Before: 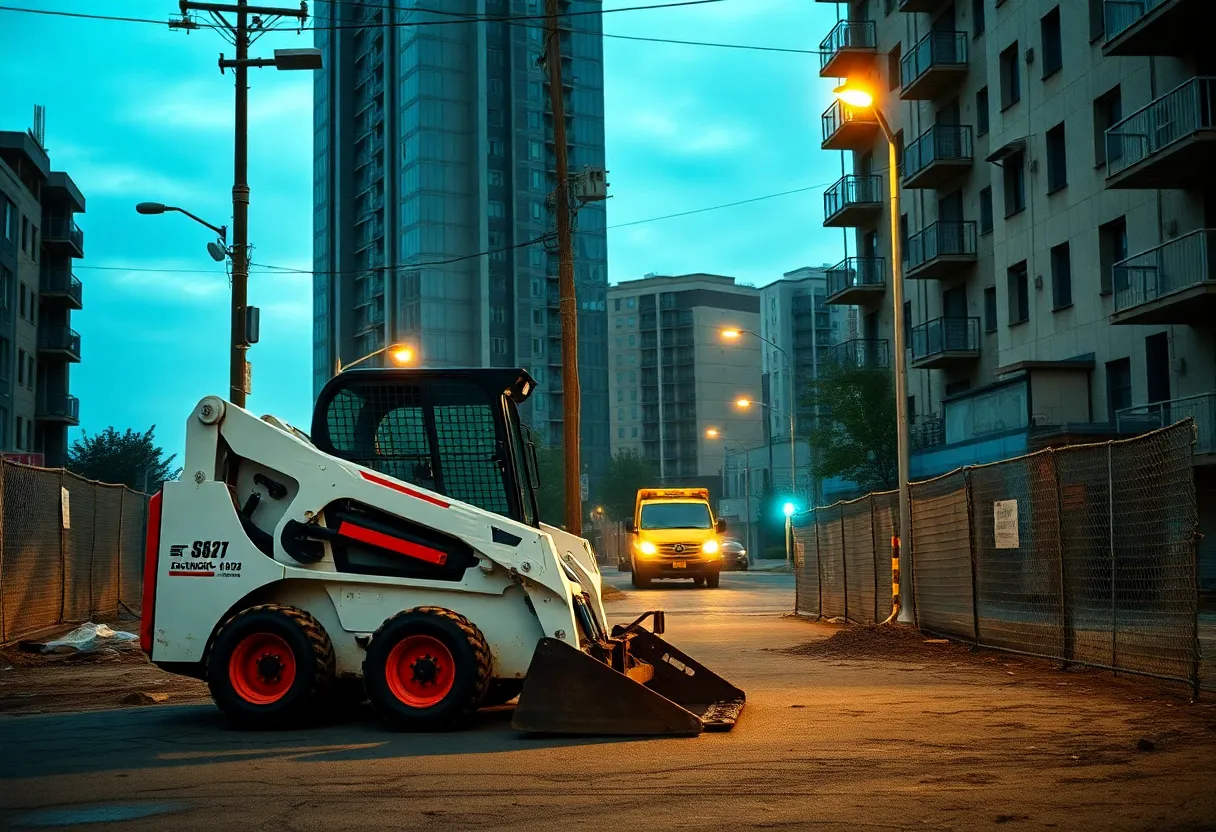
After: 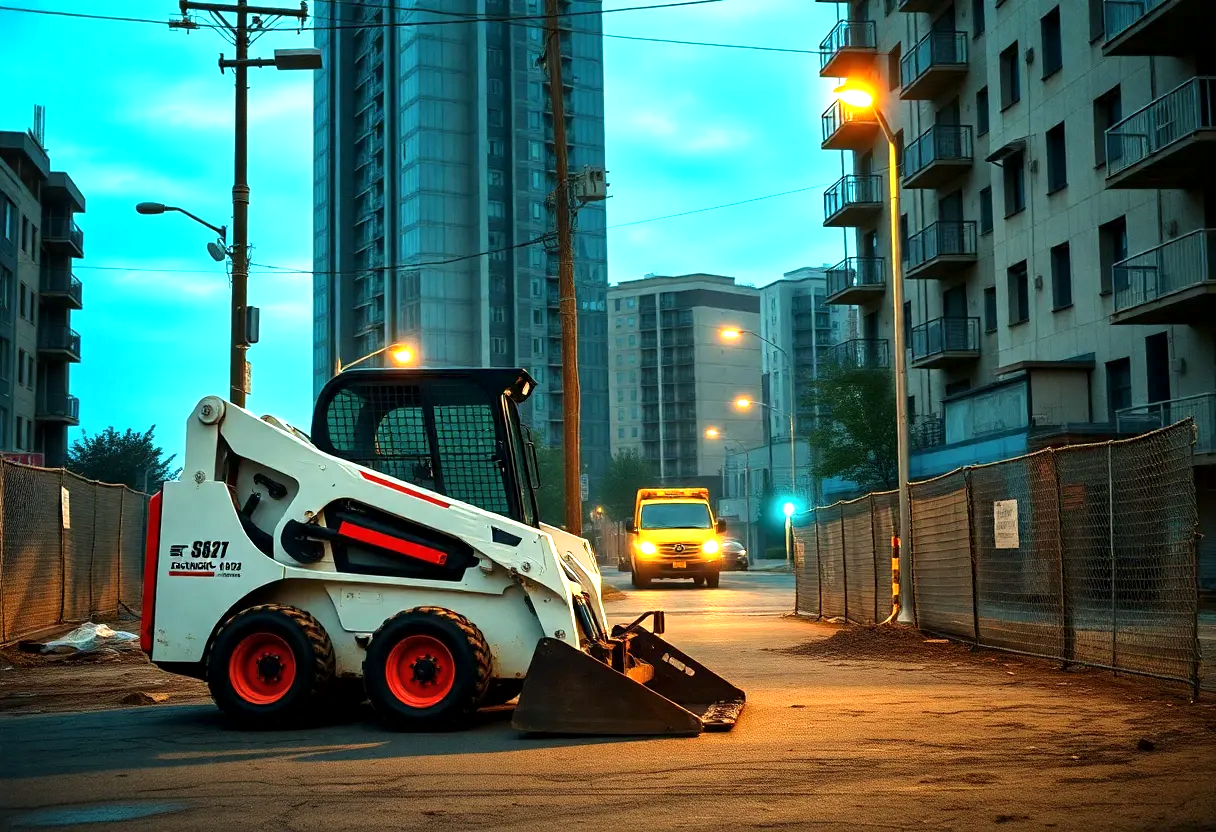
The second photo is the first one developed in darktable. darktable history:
exposure: black level correction 0, exposure 0.7 EV, compensate exposure bias true, compensate highlight preservation false
local contrast: mode bilateral grid, contrast 20, coarseness 50, detail 120%, midtone range 0.2
